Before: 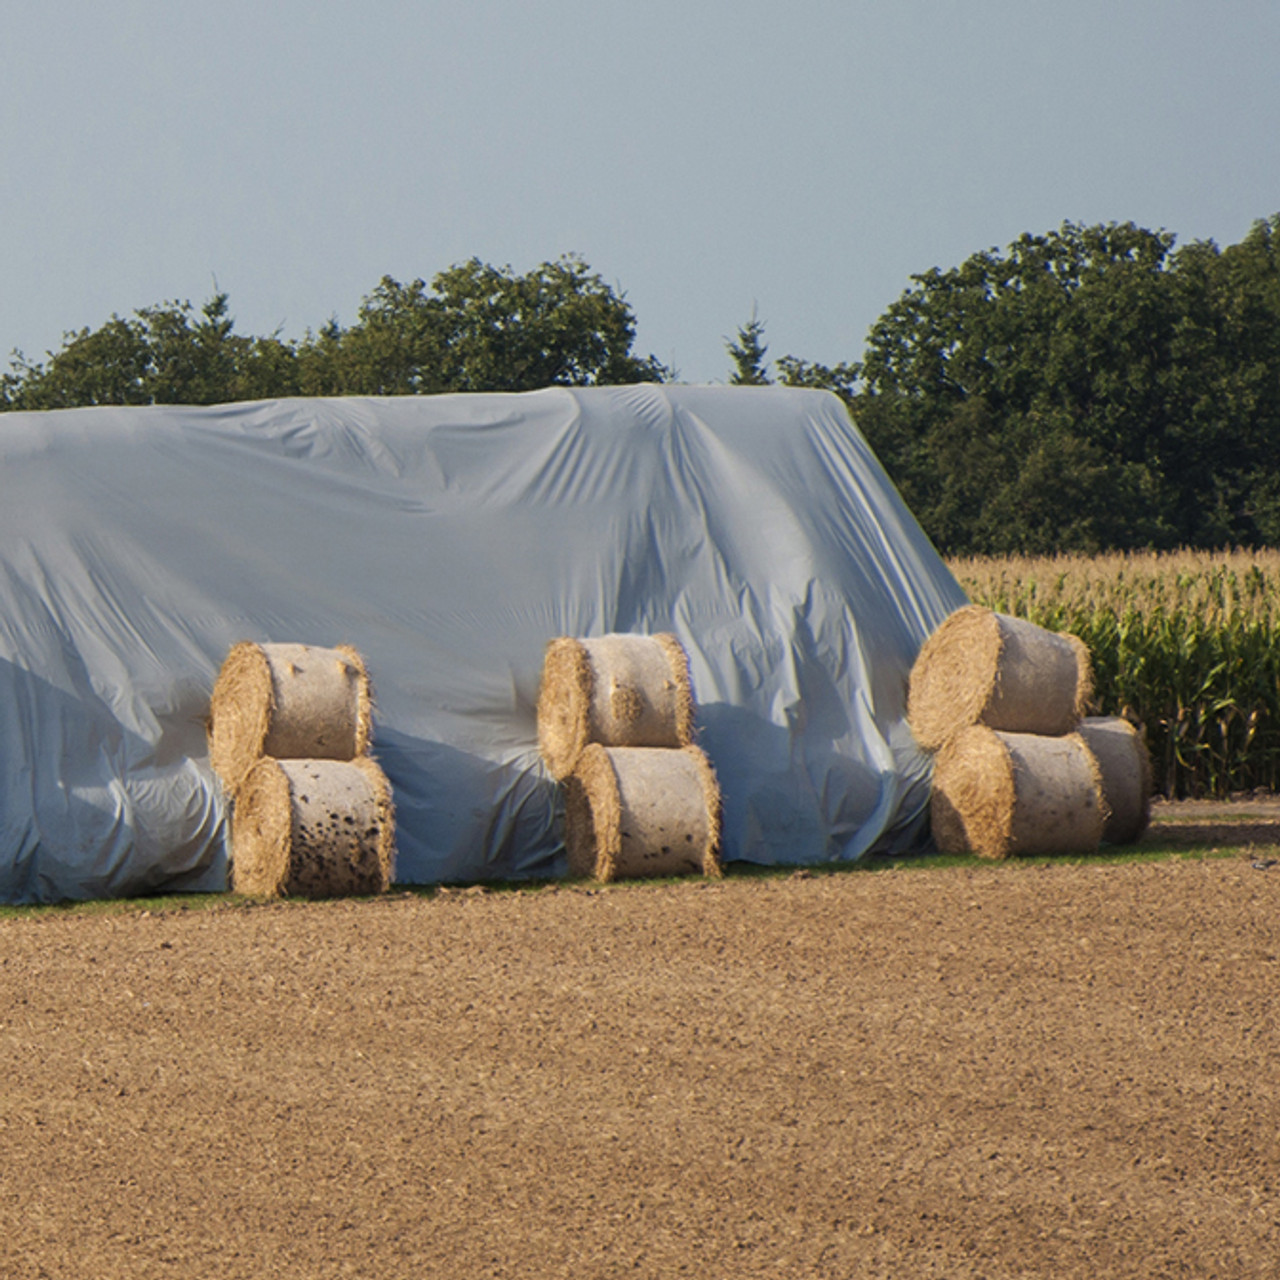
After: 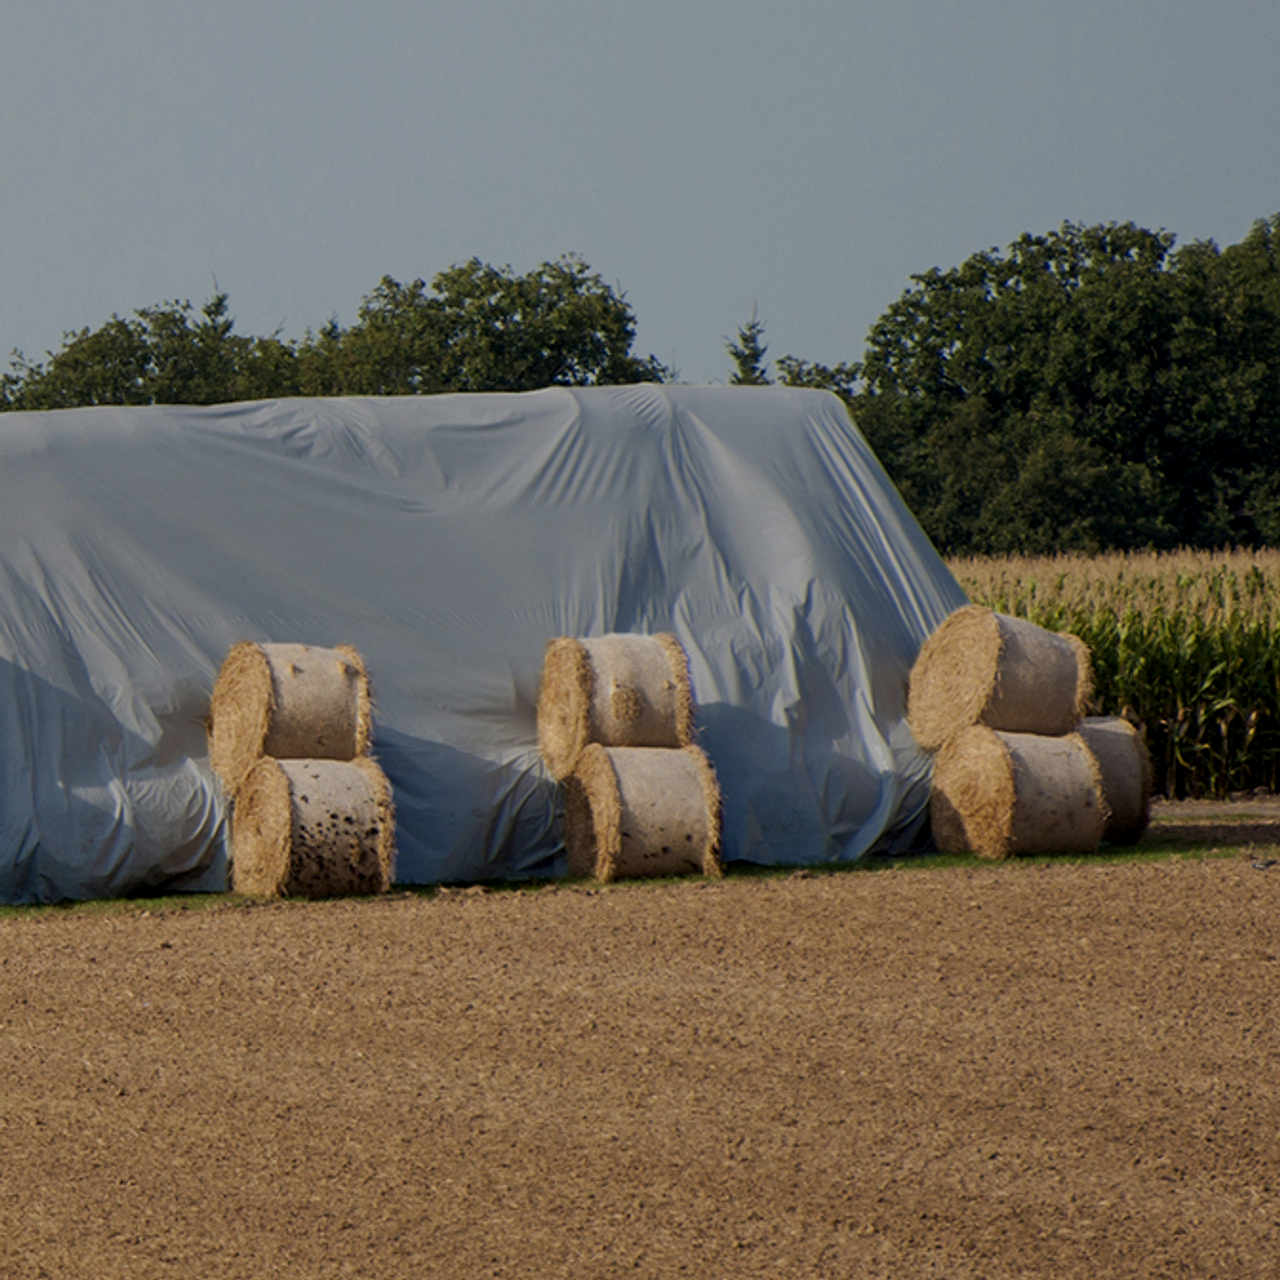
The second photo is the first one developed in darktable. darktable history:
exposure: black level correction 0.009, exposure -0.642 EV, compensate highlight preservation false
